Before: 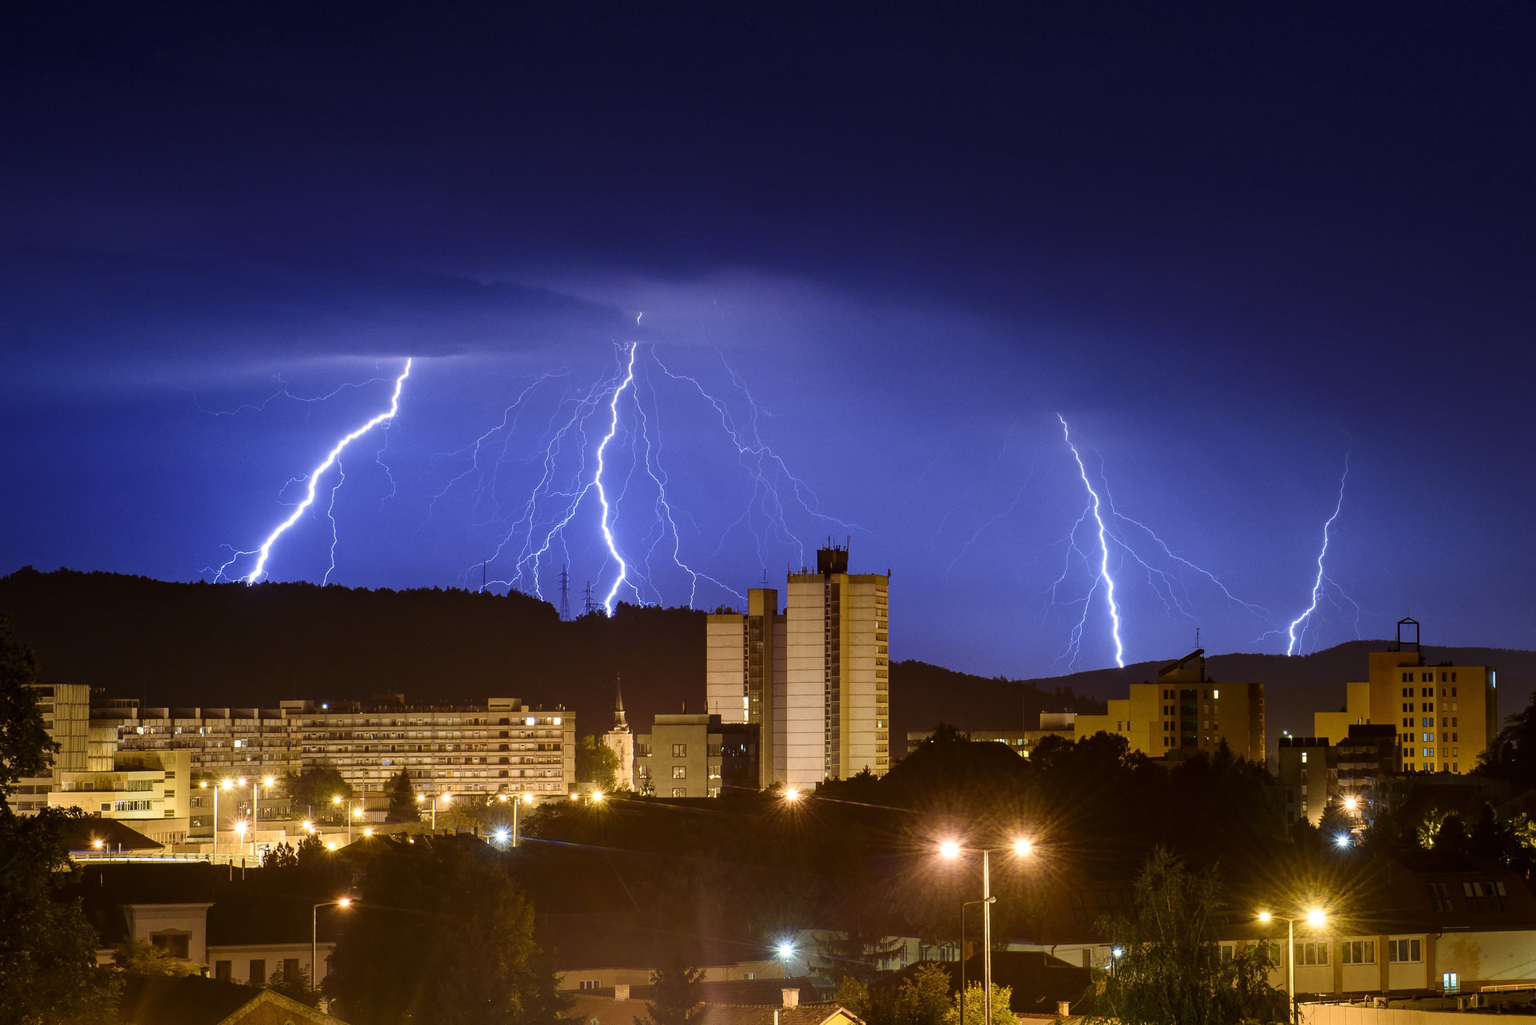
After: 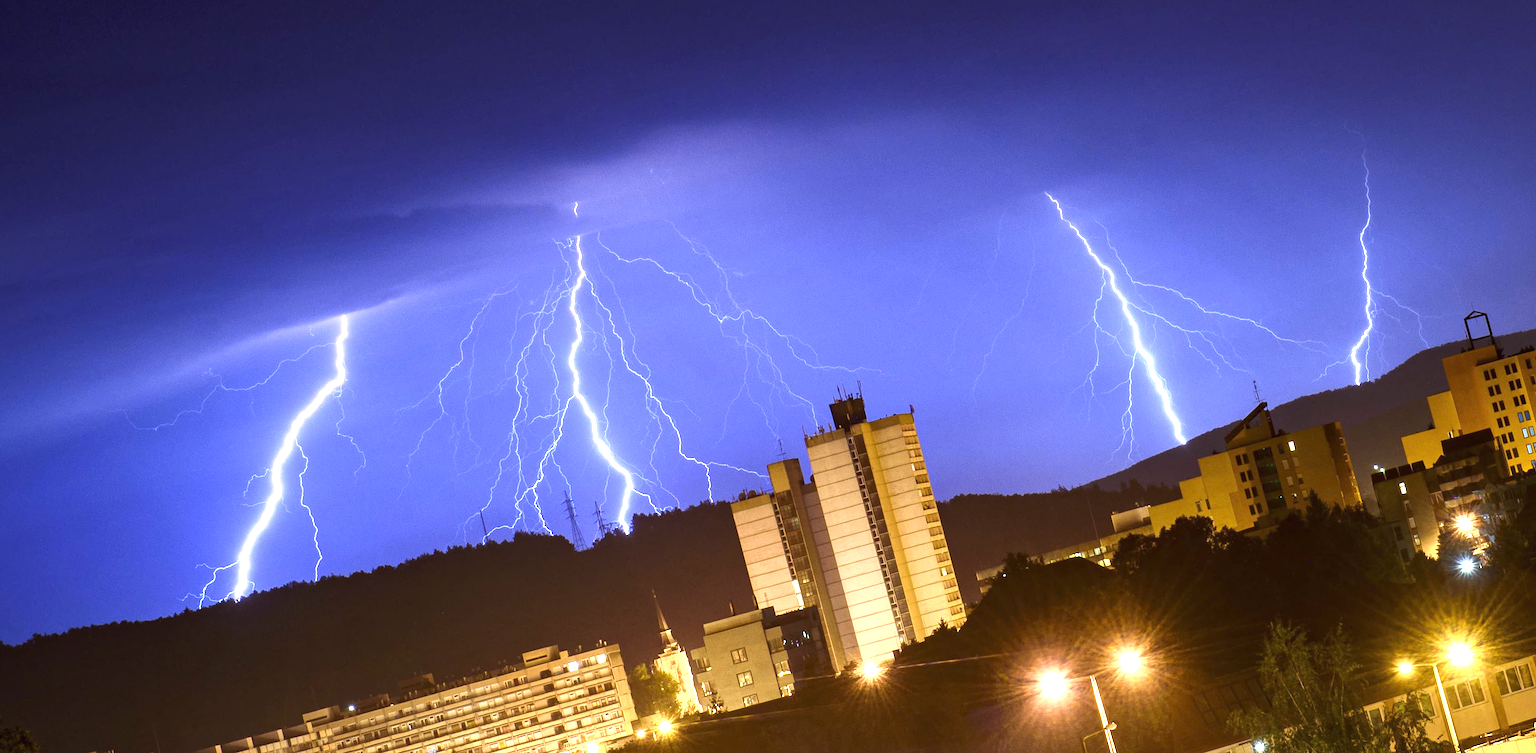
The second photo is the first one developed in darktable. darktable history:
exposure: black level correction 0, exposure 1.2 EV, compensate highlight preservation false
rotate and perspective: rotation -14.8°, crop left 0.1, crop right 0.903, crop top 0.25, crop bottom 0.748
